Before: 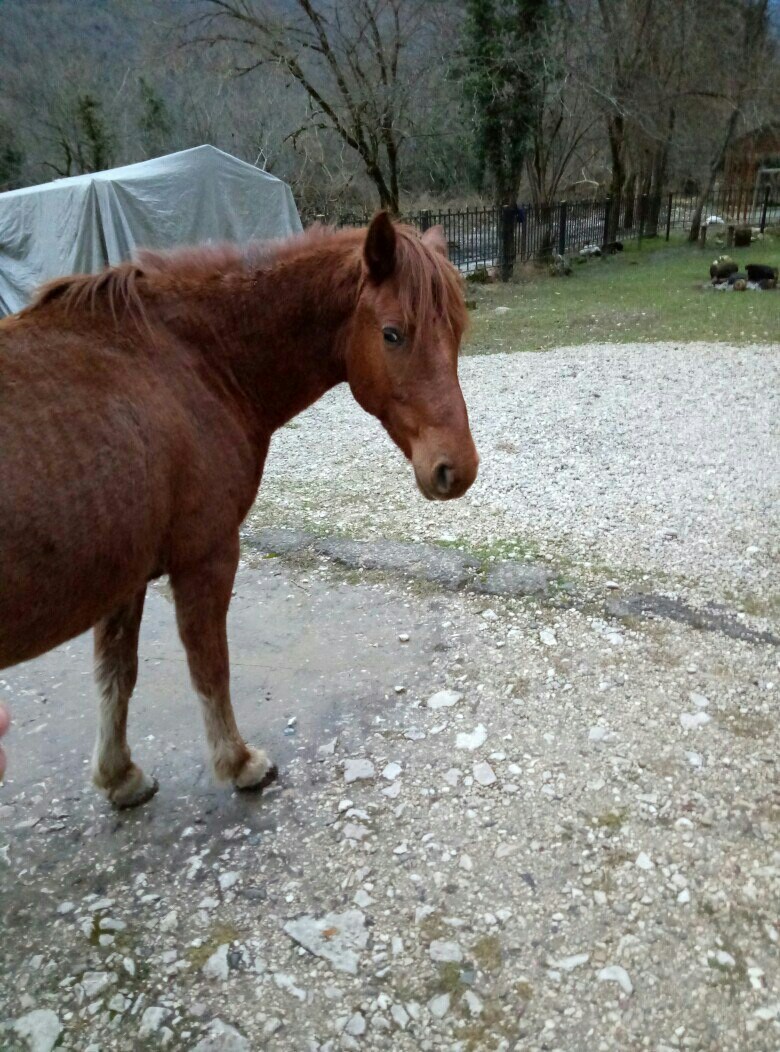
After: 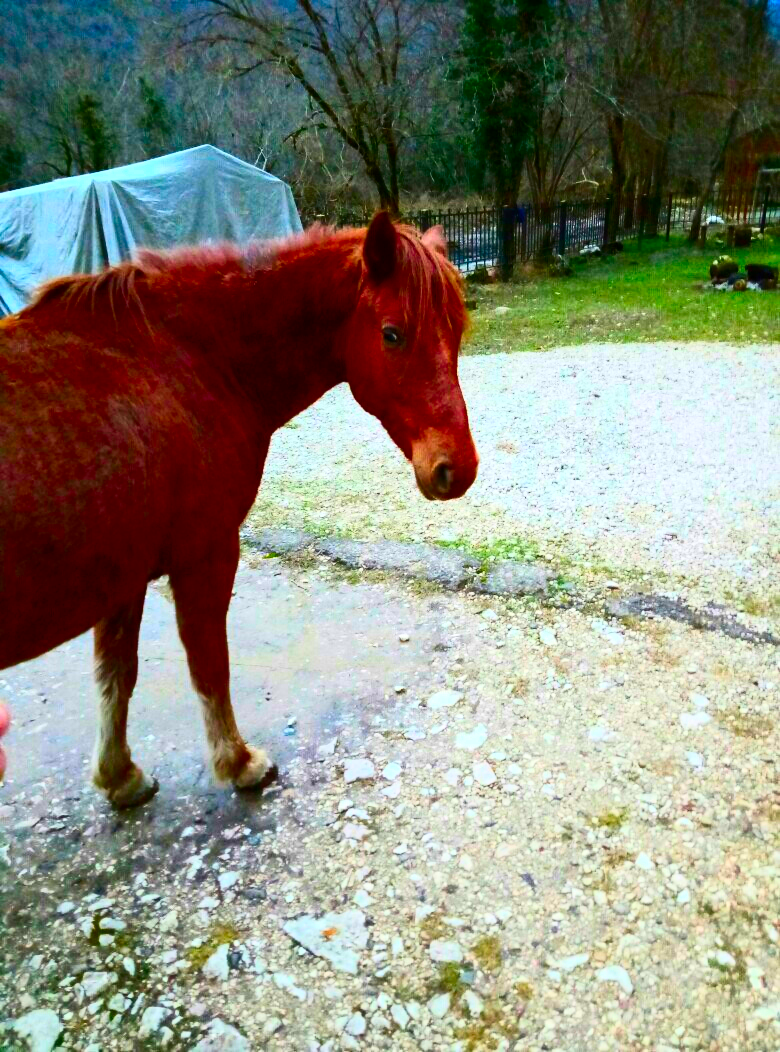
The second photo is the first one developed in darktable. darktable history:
color correction: highlights b* 0.05, saturation 2.98
contrast brightness saturation: contrast 0.393, brightness 0.109
